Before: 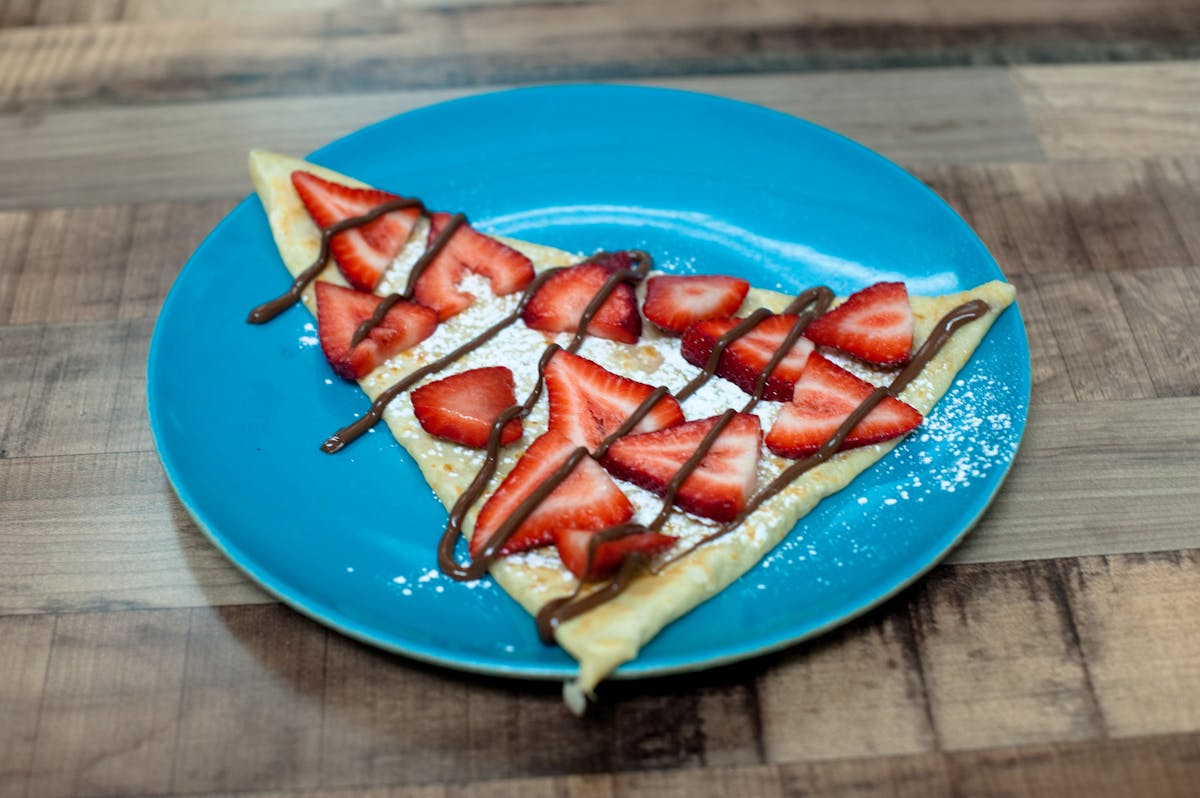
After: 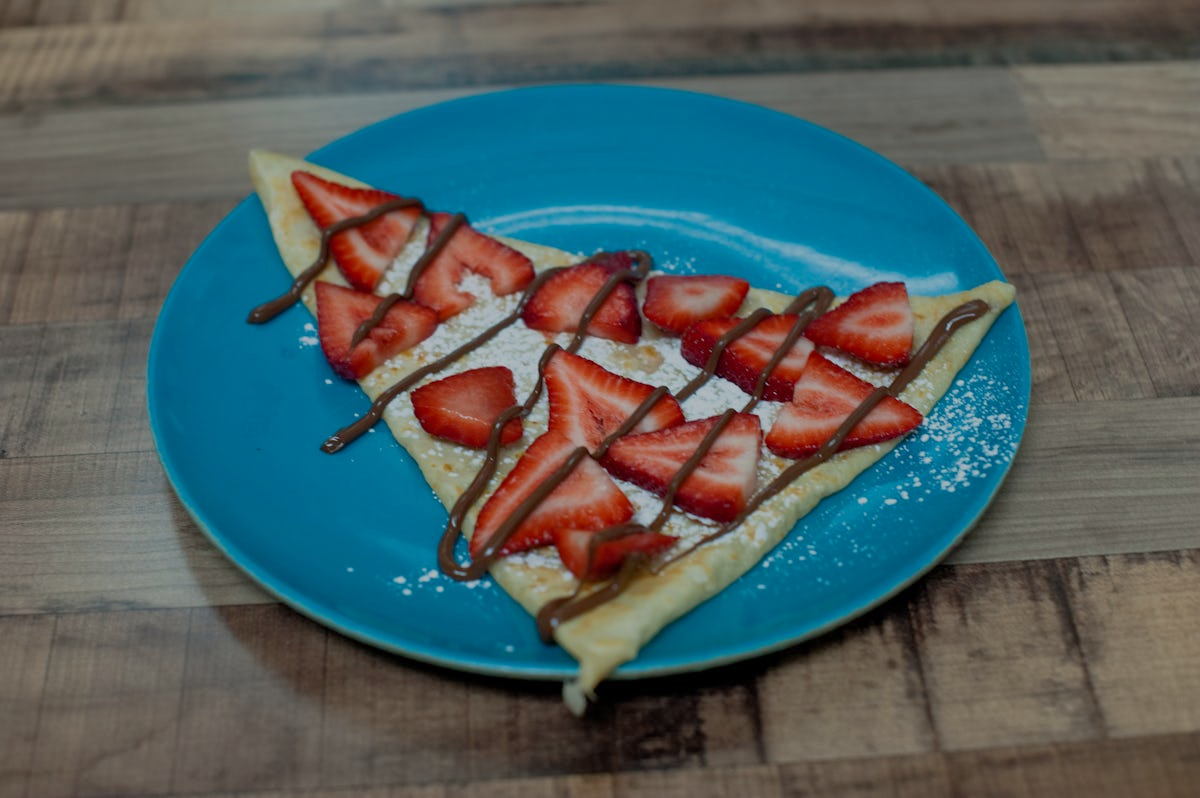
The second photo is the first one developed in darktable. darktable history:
tone equalizer: -8 EV -0.041 EV, -7 EV 0.024 EV, -6 EV -0.008 EV, -5 EV 0.008 EV, -4 EV -0.036 EV, -3 EV -0.232 EV, -2 EV -0.668 EV, -1 EV -0.984 EV, +0 EV -0.989 EV
